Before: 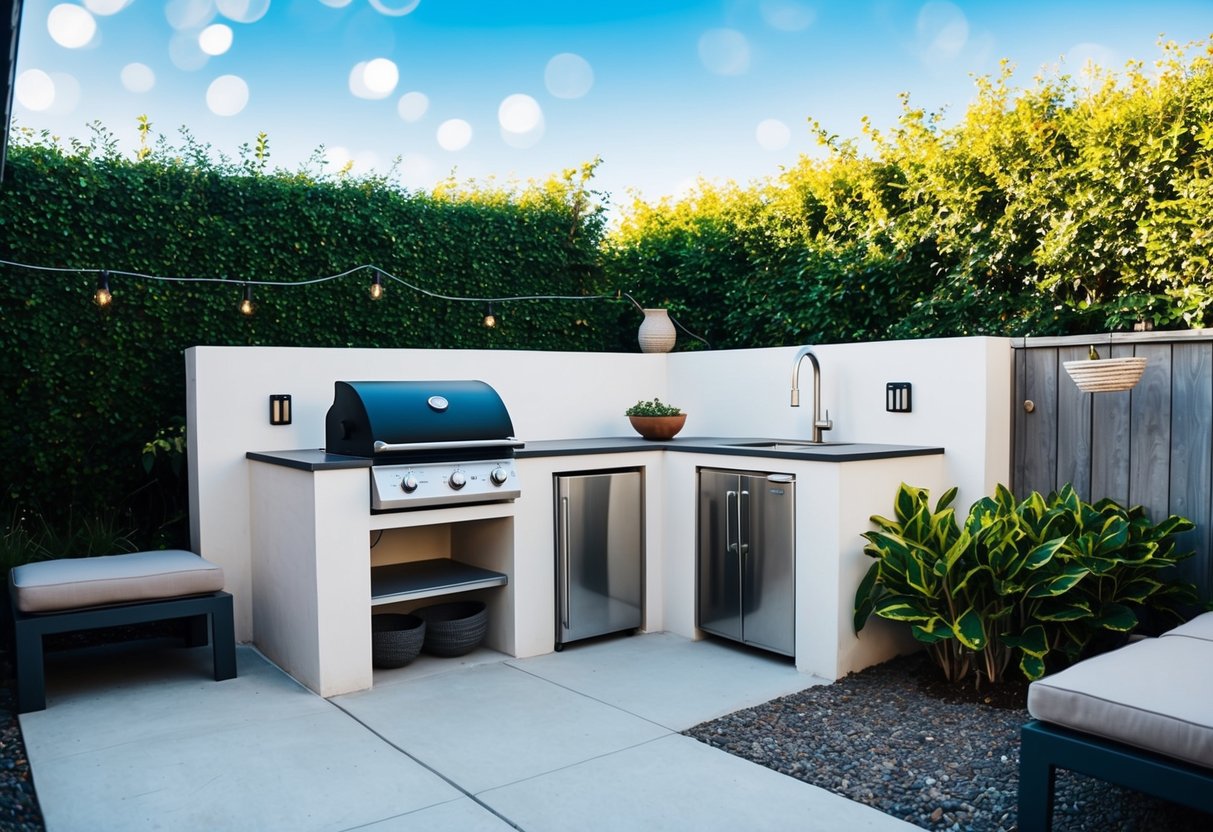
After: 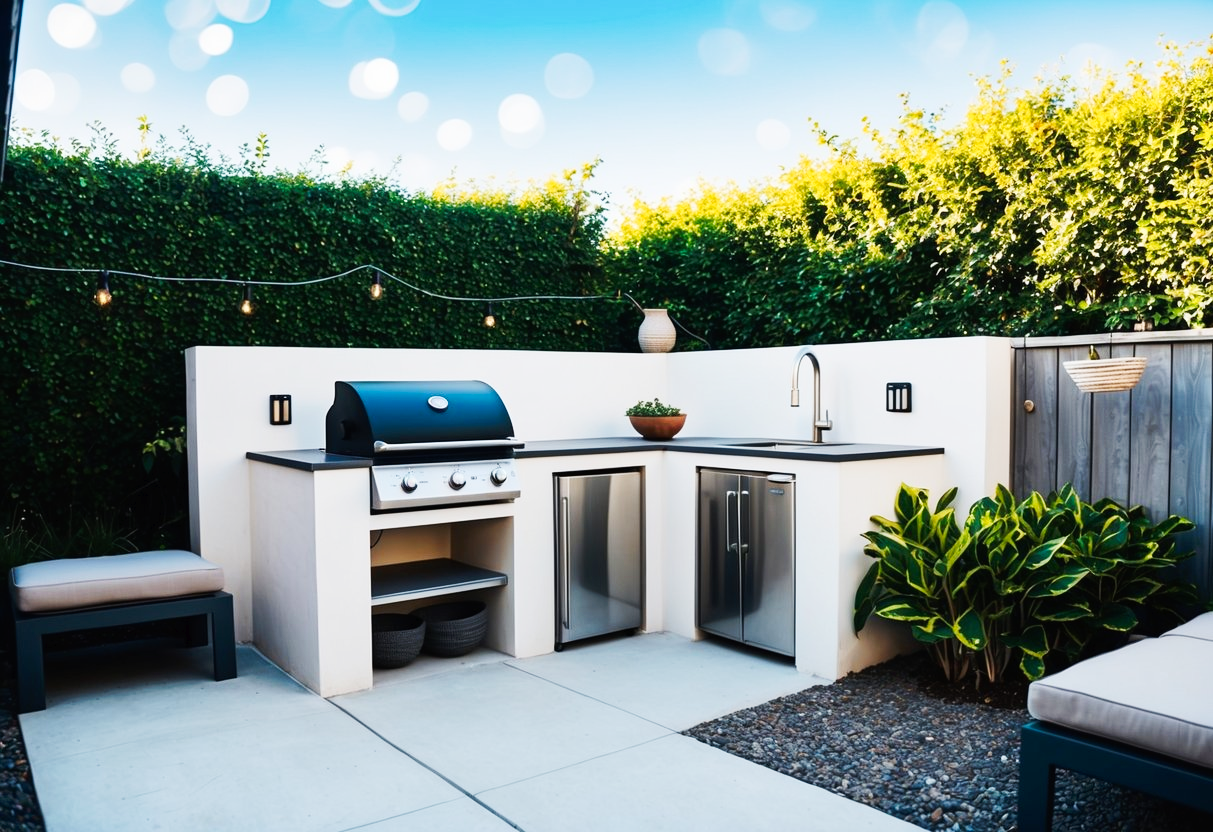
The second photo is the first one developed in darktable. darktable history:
tone equalizer: on, module defaults
tone curve: curves: ch0 [(0, 0) (0.003, 0.01) (0.011, 0.015) (0.025, 0.023) (0.044, 0.038) (0.069, 0.058) (0.1, 0.093) (0.136, 0.134) (0.177, 0.176) (0.224, 0.221) (0.277, 0.282) (0.335, 0.36) (0.399, 0.438) (0.468, 0.54) (0.543, 0.632) (0.623, 0.724) (0.709, 0.814) (0.801, 0.885) (0.898, 0.947) (1, 1)], preserve colors none
exposure: compensate highlight preservation false
